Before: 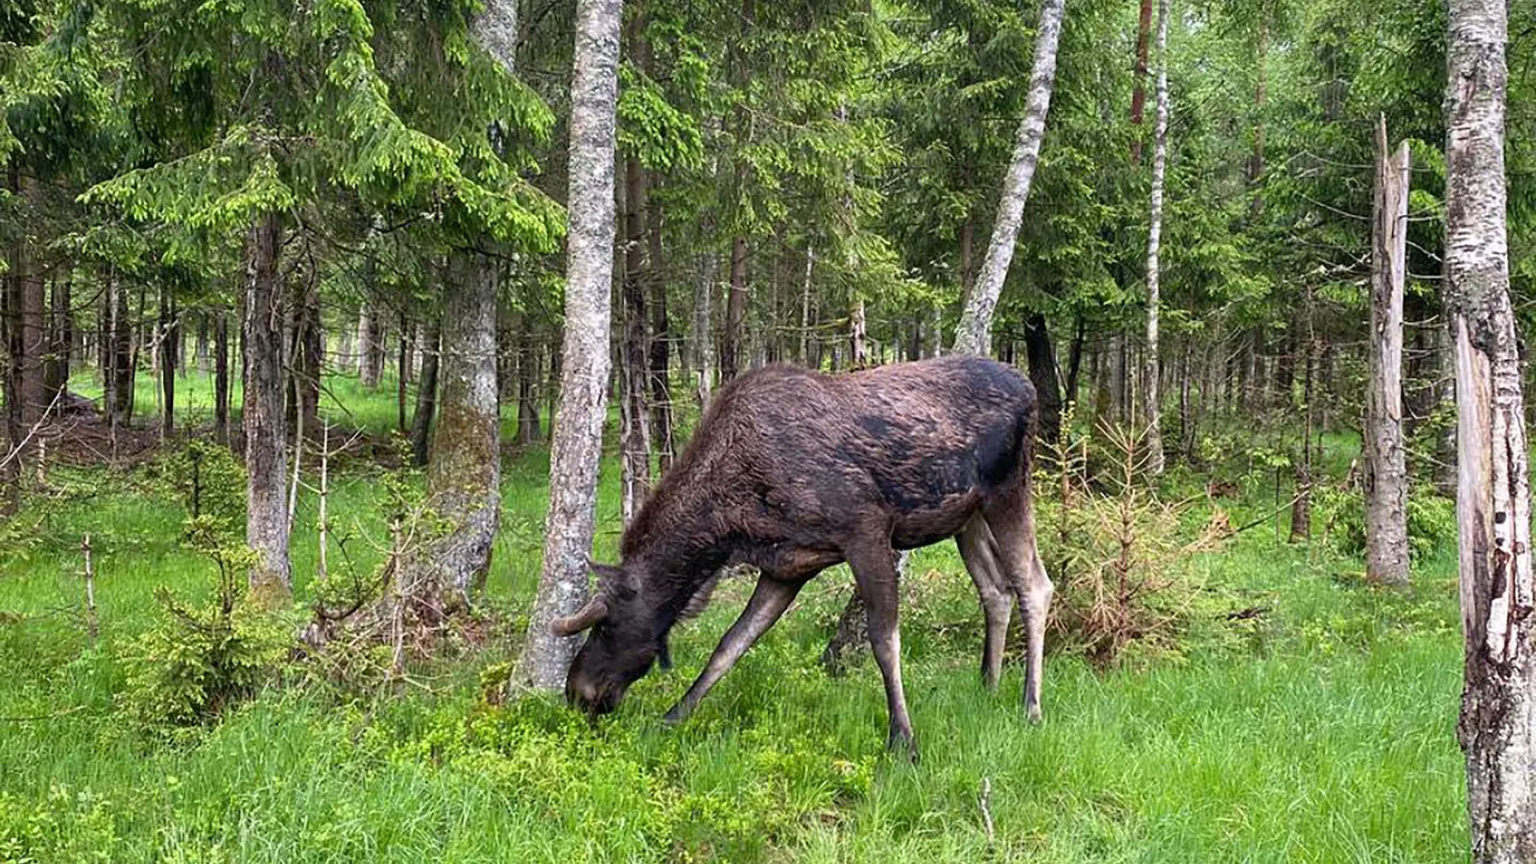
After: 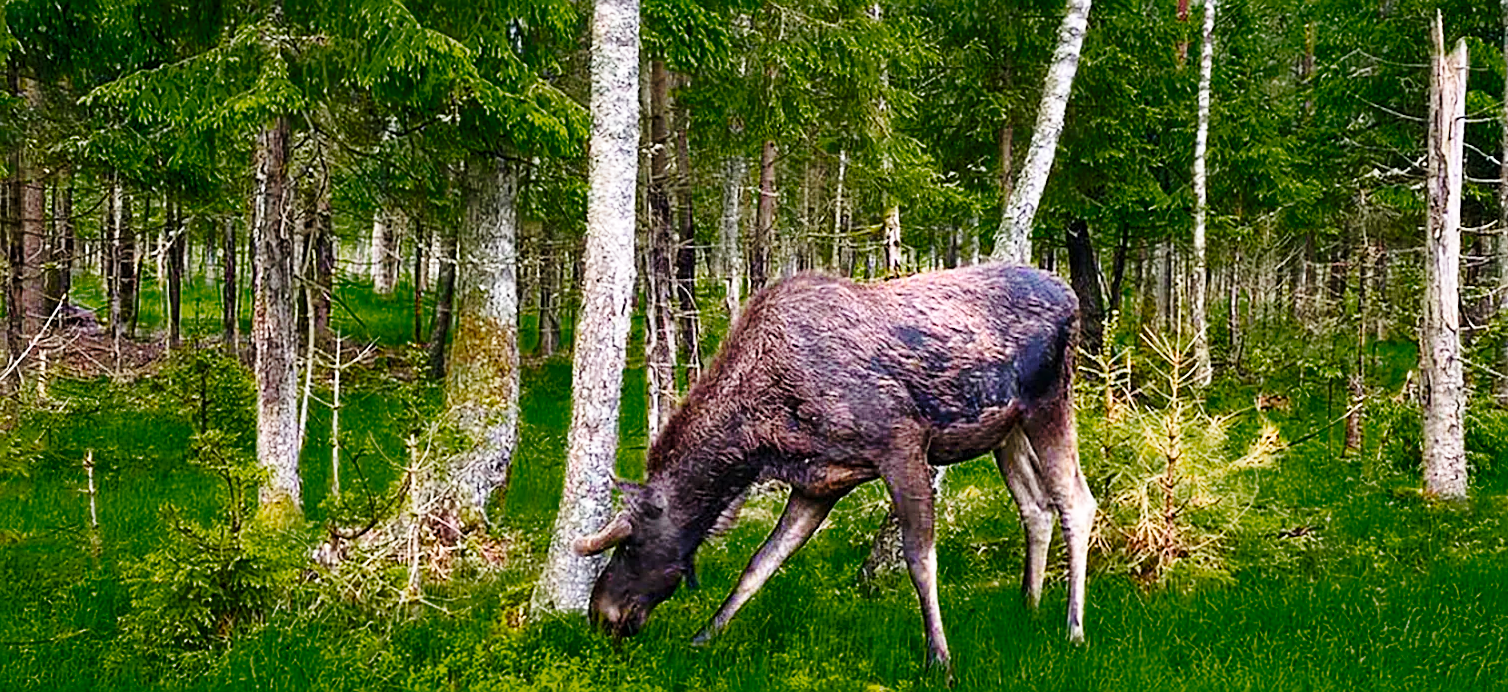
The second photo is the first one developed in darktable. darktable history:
crop and rotate: angle 0.065°, top 11.873%, right 5.515%, bottom 11.041%
exposure: exposure -0.056 EV, compensate exposure bias true, compensate highlight preservation false
color zones: curves: ch0 [(0.25, 0.5) (0.347, 0.092) (0.75, 0.5)]; ch1 [(0.25, 0.5) (0.33, 0.51) (0.75, 0.5)]
base curve: curves: ch0 [(0, 0) (0.028, 0.03) (0.121, 0.232) (0.46, 0.748) (0.859, 0.968) (1, 1)], preserve colors none
shadows and highlights: low approximation 0.01, soften with gaussian
sharpen: on, module defaults
color balance rgb: linear chroma grading › global chroma 15.354%, perceptual saturation grading › global saturation 19.425%, global vibrance 20%
